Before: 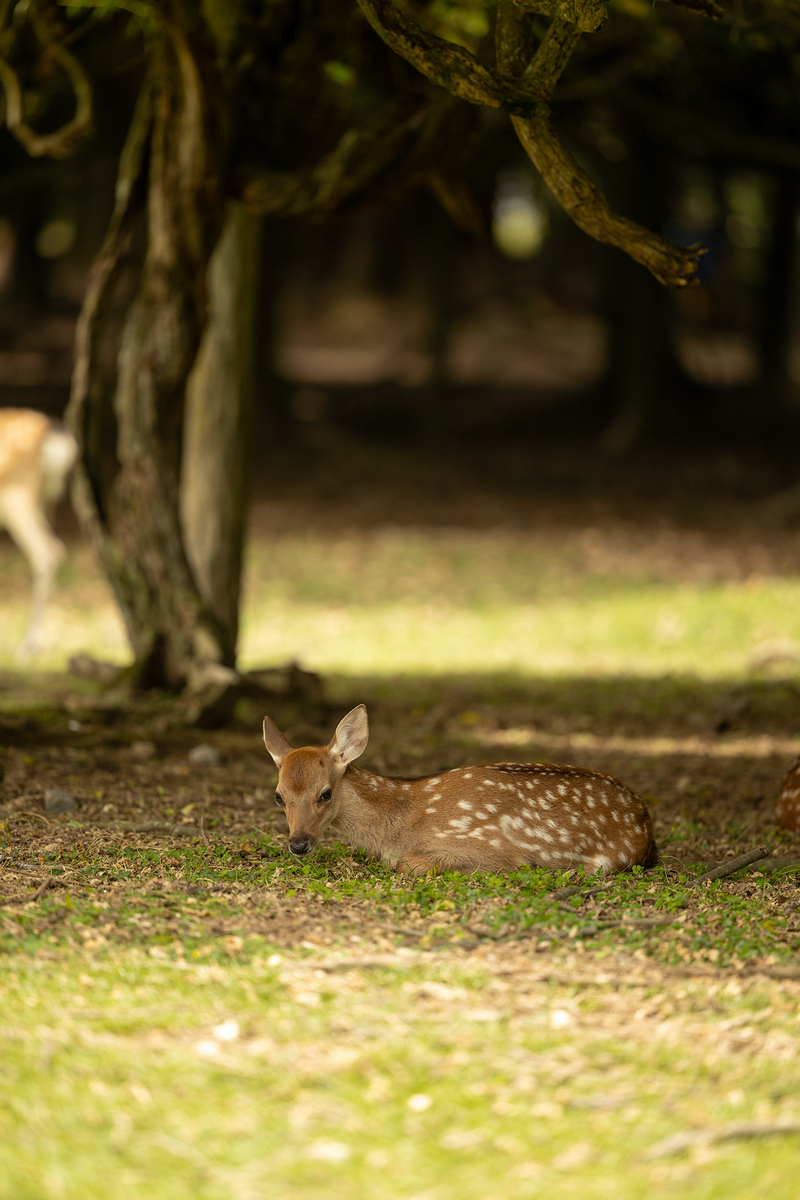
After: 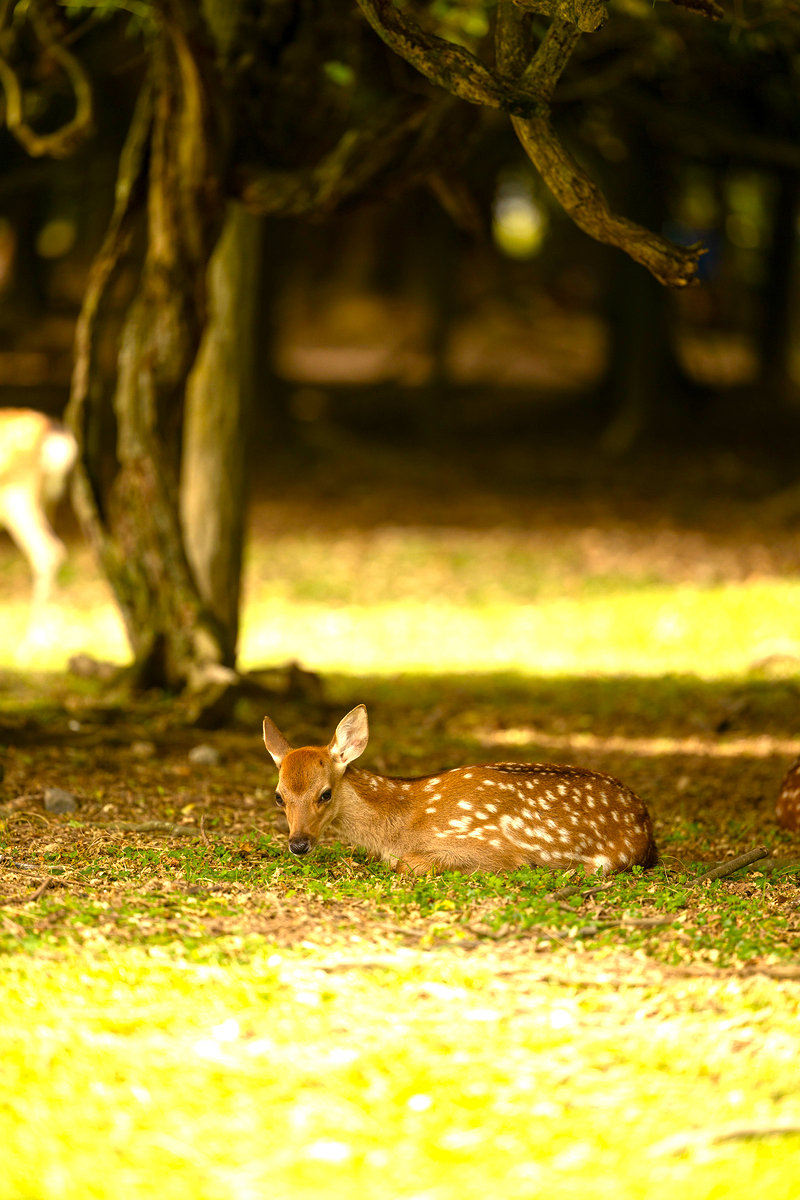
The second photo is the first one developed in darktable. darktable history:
color correction: highlights a* 3.37, highlights b* 2, saturation 1.16
color balance rgb: perceptual saturation grading › global saturation 13.608%, perceptual saturation grading › highlights -25.362%, perceptual saturation grading › shadows 24.952%, perceptual brilliance grading › global brilliance 30.182%
